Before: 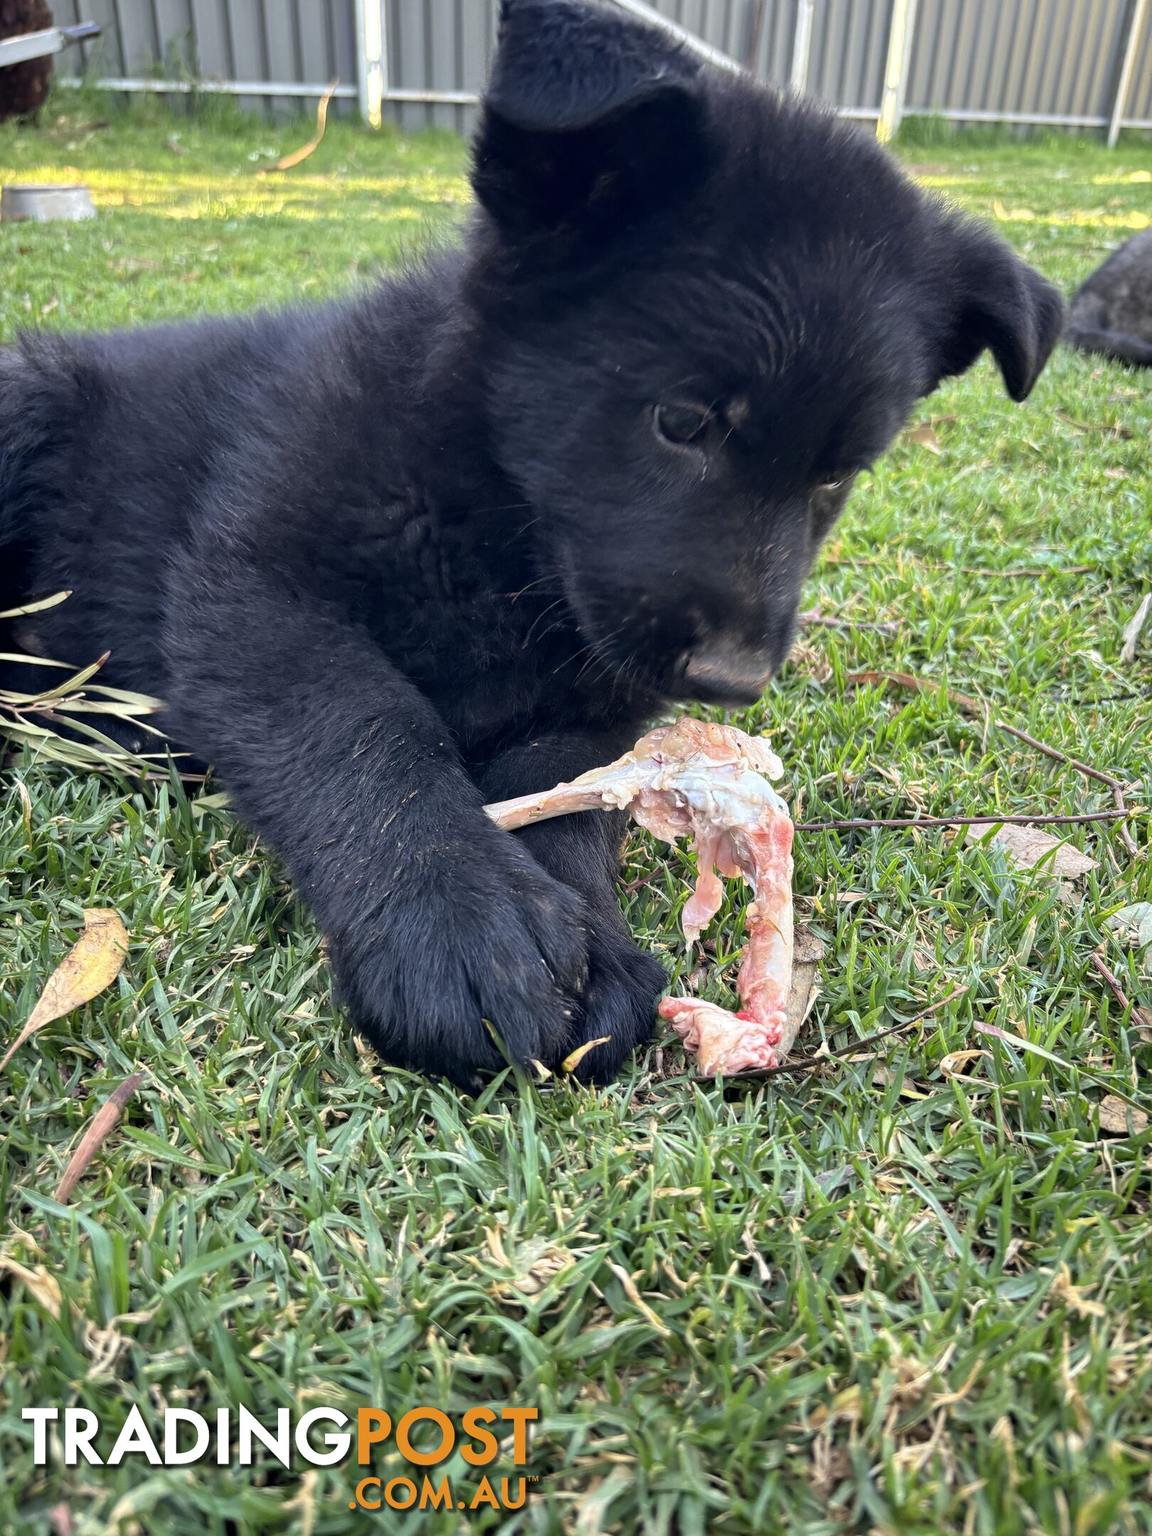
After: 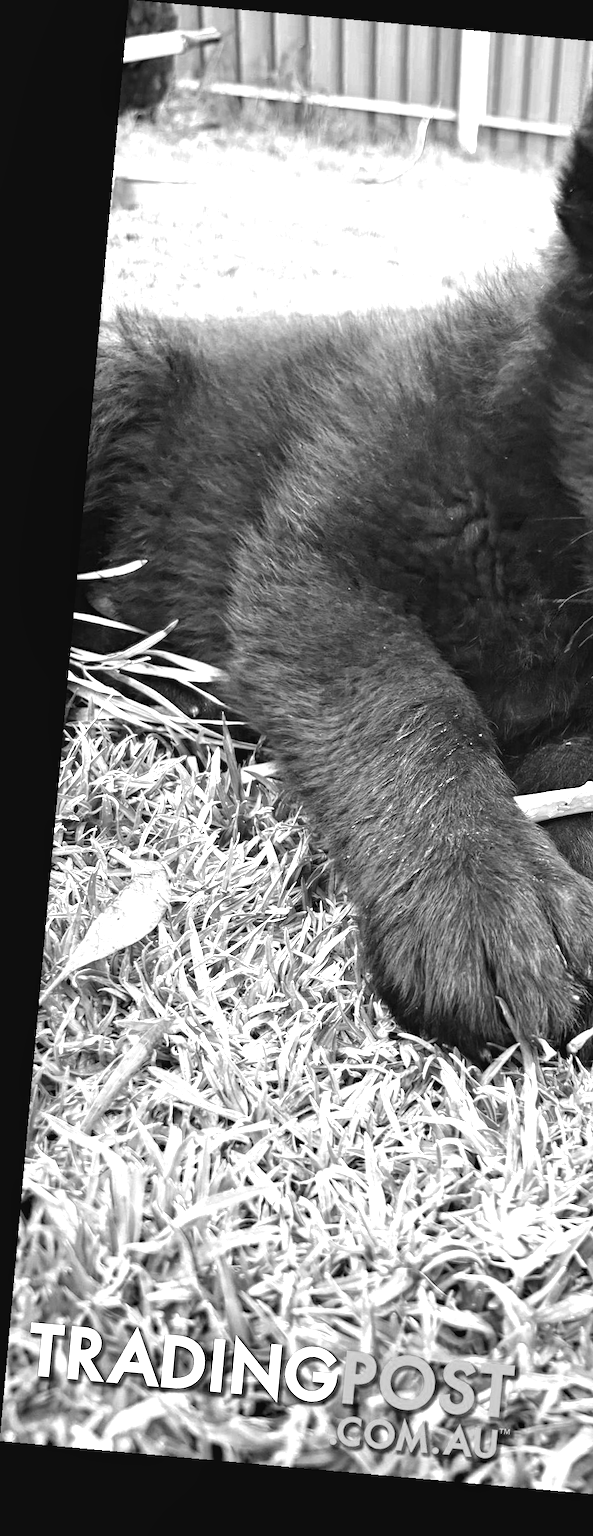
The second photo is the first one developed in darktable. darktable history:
haze removal: compatibility mode true, adaptive false
crop and rotate: left 0%, top 0%, right 50.845%
exposure: black level correction -0.002, exposure 1.35 EV, compensate highlight preservation false
color correction: highlights a* 21.16, highlights b* 19.61
local contrast: highlights 100%, shadows 100%, detail 120%, midtone range 0.2
color zones: curves: ch0 [(0.002, 0.593) (0.143, 0.417) (0.285, 0.541) (0.455, 0.289) (0.608, 0.327) (0.727, 0.283) (0.869, 0.571) (1, 0.603)]; ch1 [(0, 0) (0.143, 0) (0.286, 0) (0.429, 0) (0.571, 0) (0.714, 0) (0.857, 0)]
rotate and perspective: rotation 5.12°, automatic cropping off
